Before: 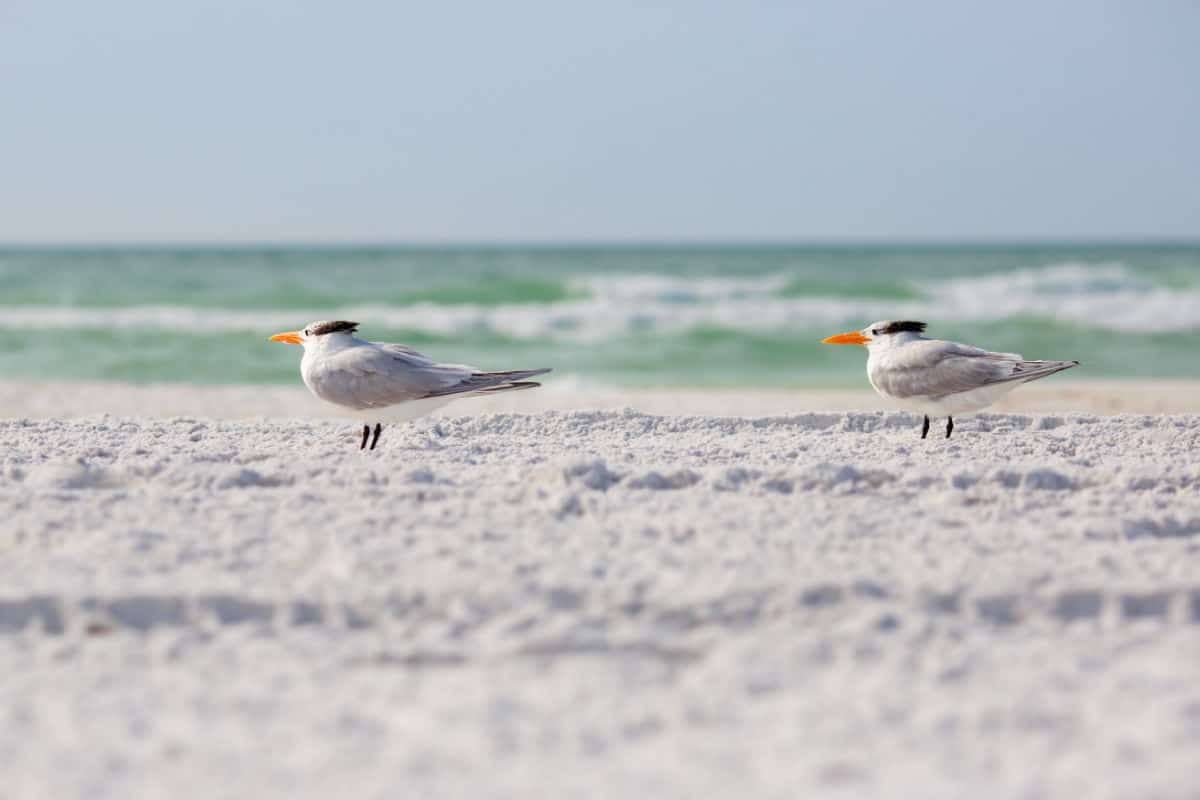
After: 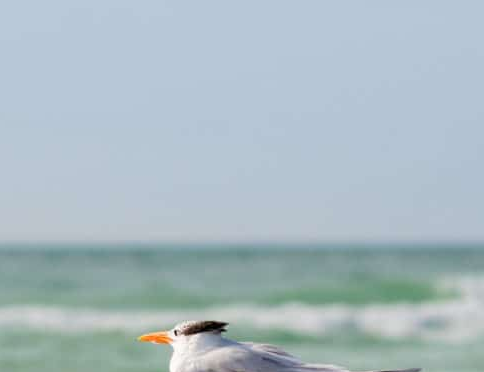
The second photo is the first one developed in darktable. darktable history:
crop and rotate: left 10.985%, top 0.069%, right 48.638%, bottom 53.356%
